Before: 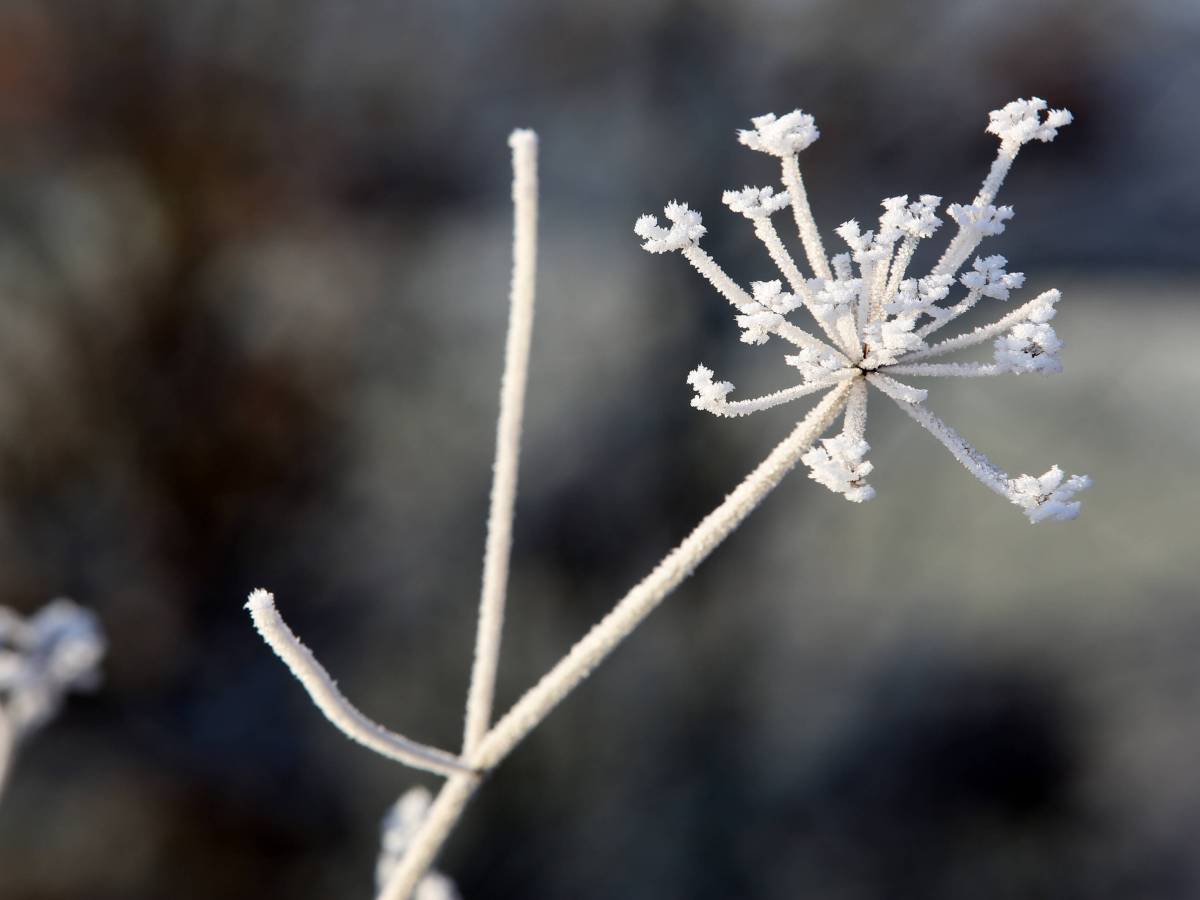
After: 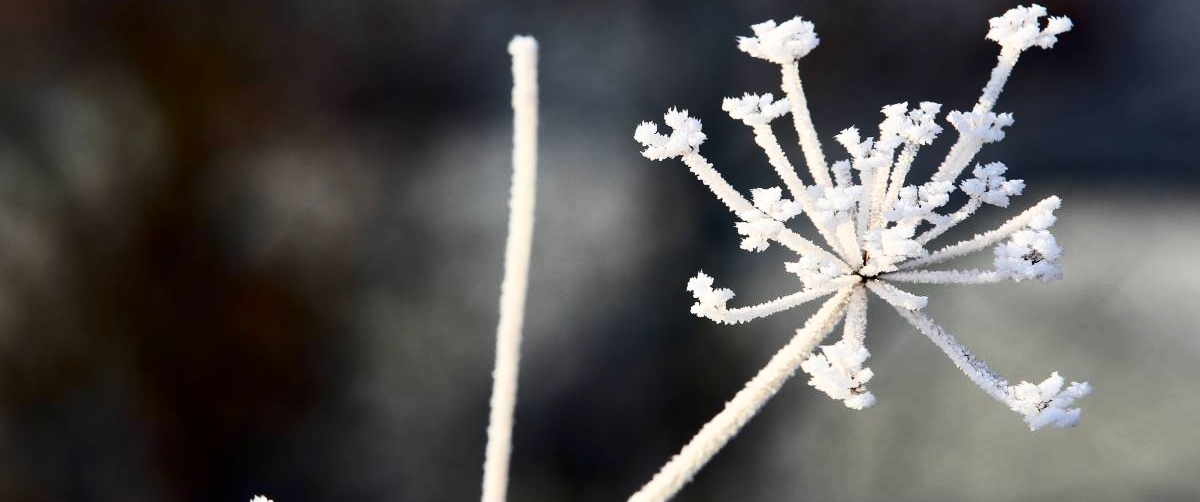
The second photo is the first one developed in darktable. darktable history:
contrast brightness saturation: contrast 0.295
crop and rotate: top 10.41%, bottom 33.728%
